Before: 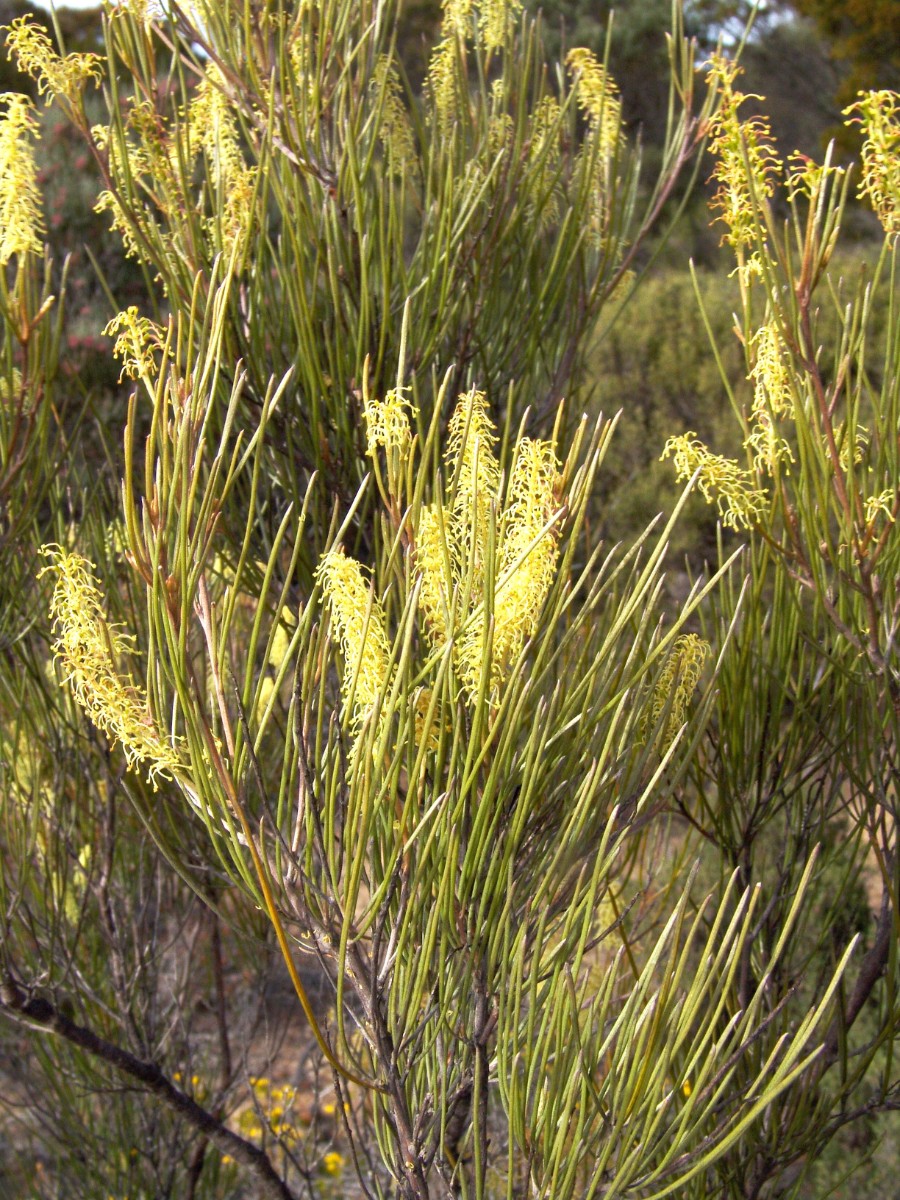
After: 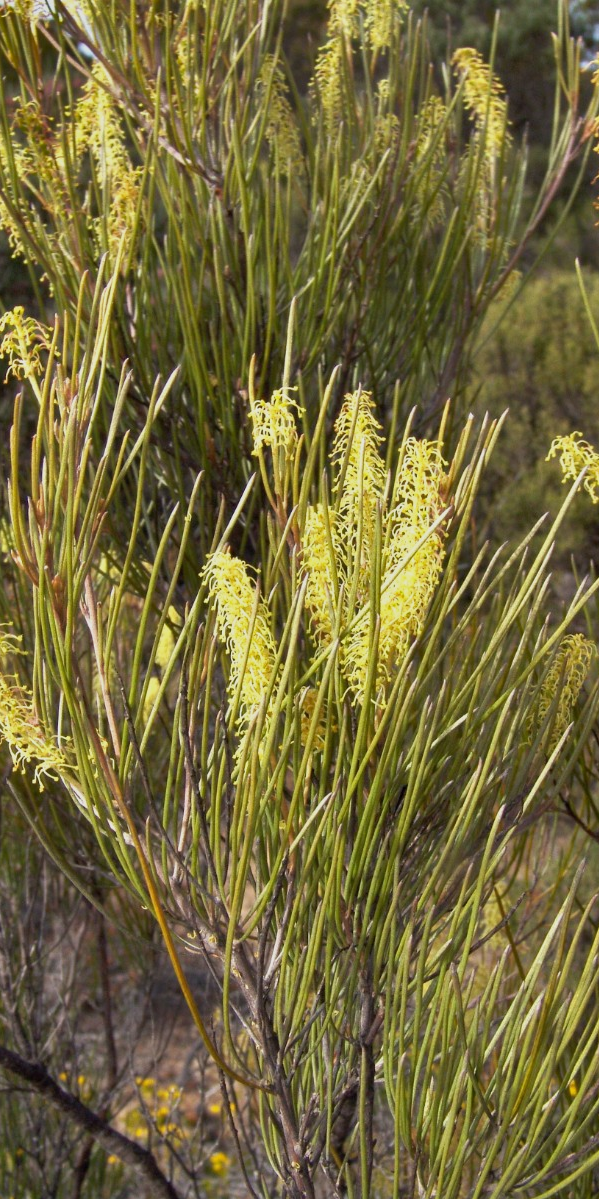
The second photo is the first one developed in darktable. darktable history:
color zones: curves: ch1 [(0, 0.469) (0.01, 0.469) (0.12, 0.446) (0.248, 0.469) (0.5, 0.5) (0.748, 0.5) (0.99, 0.469) (1, 0.469)]
crop and rotate: left 12.724%, right 20.655%
shadows and highlights: shadows 79.81, white point adjustment -9.24, highlights -61.31, soften with gaussian
